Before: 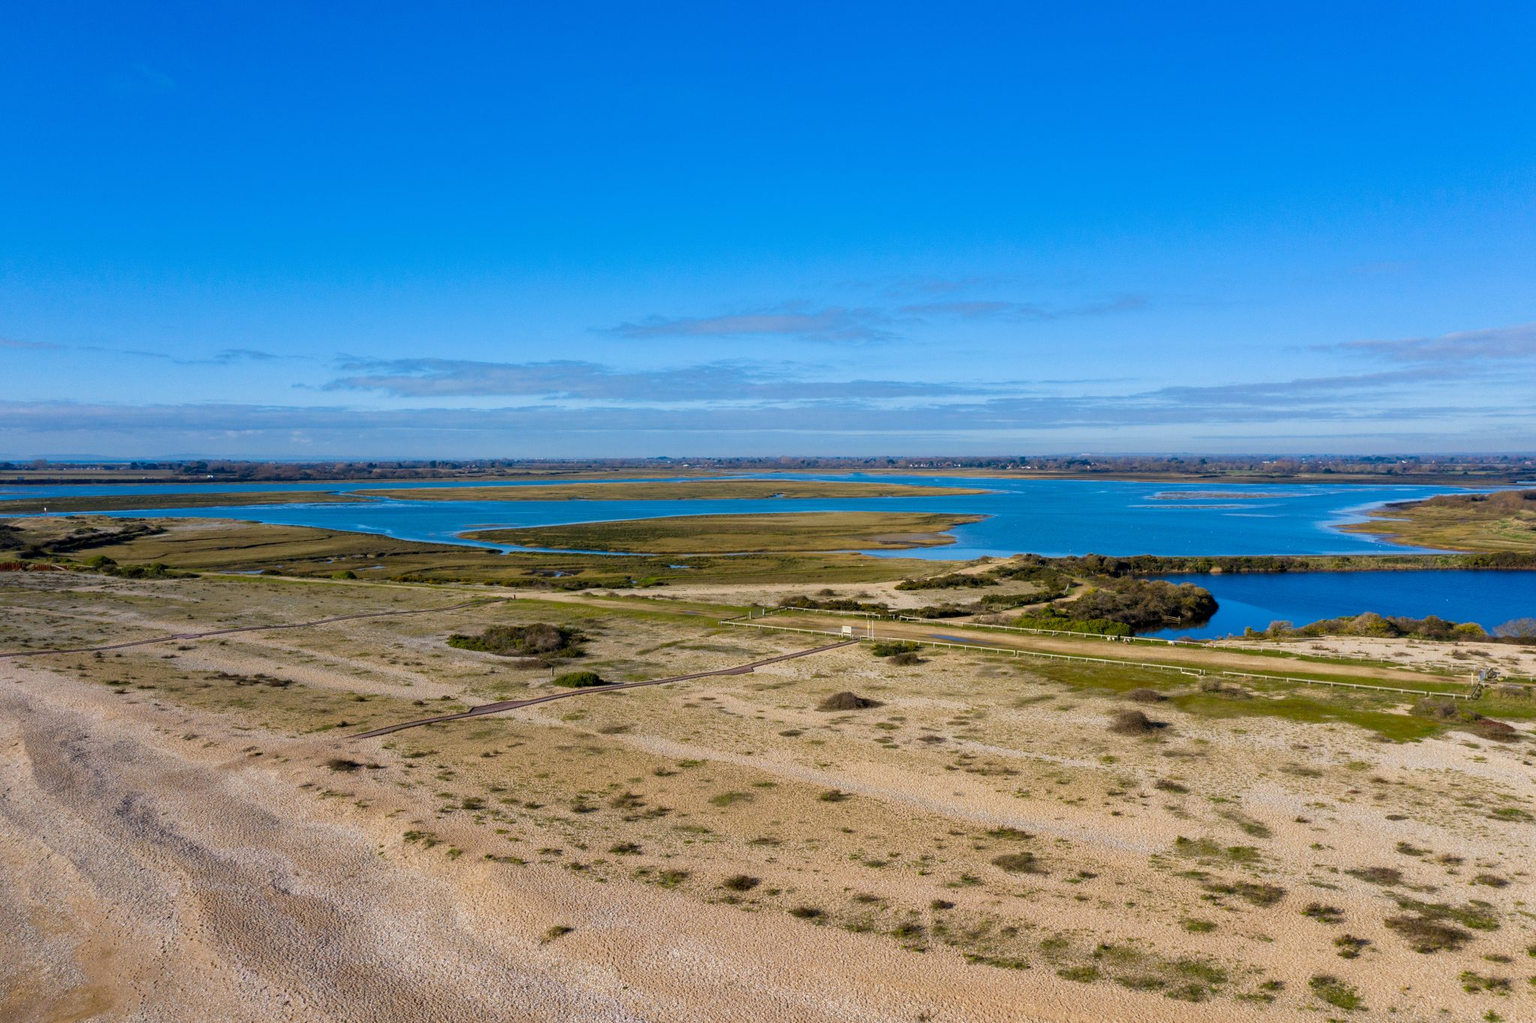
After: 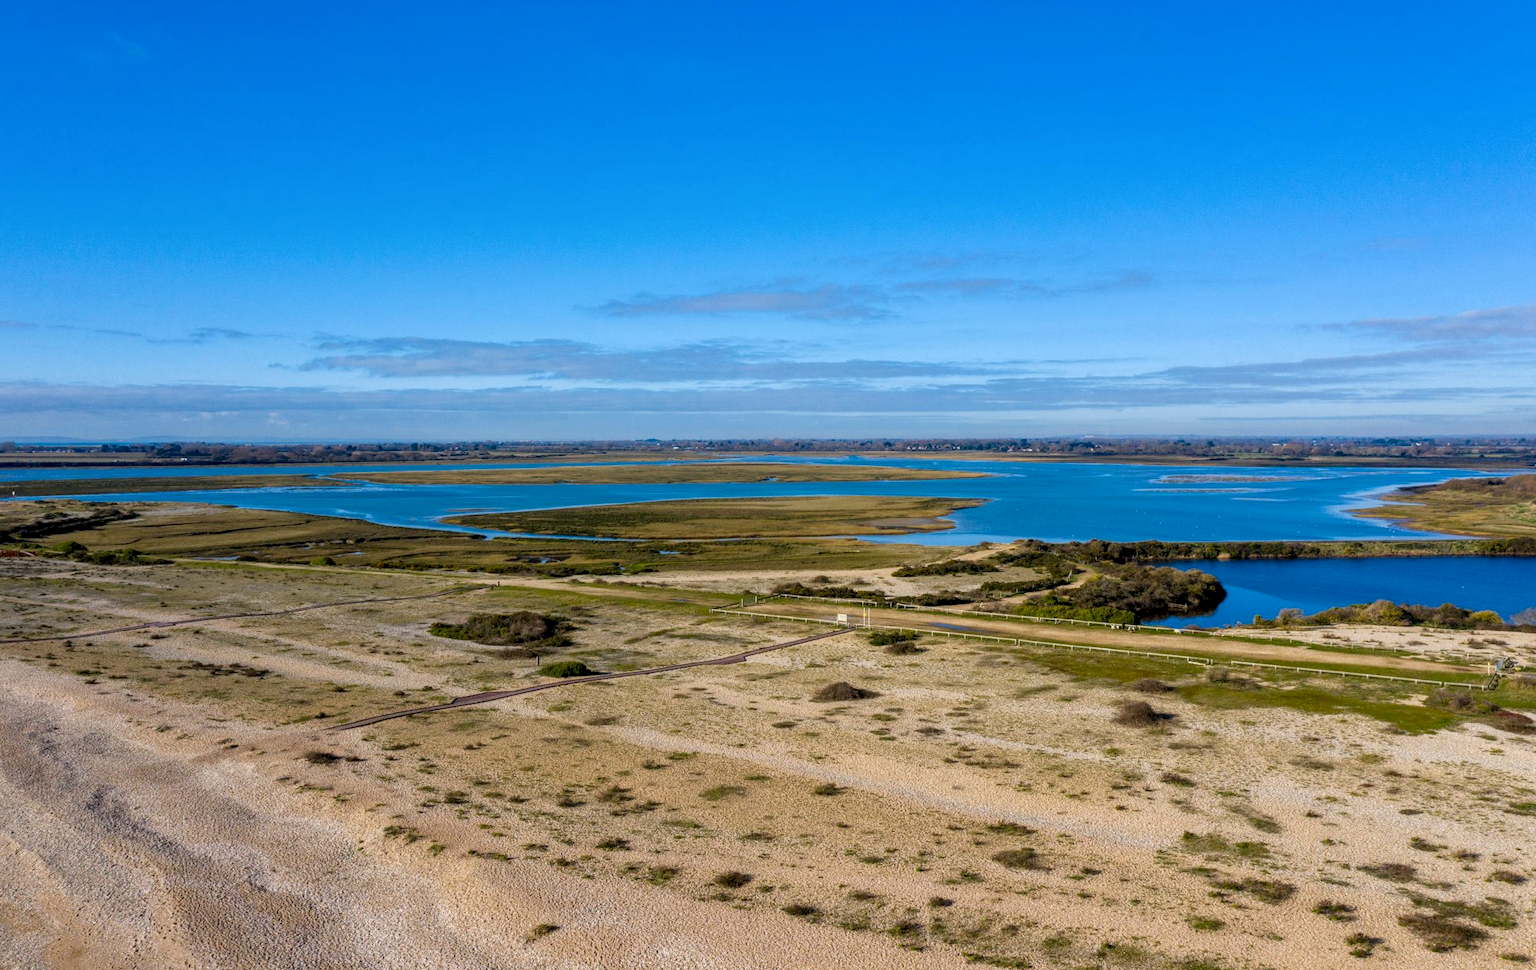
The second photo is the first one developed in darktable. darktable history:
crop: left 2.121%, top 3.223%, right 1.109%, bottom 4.967%
local contrast: on, module defaults
